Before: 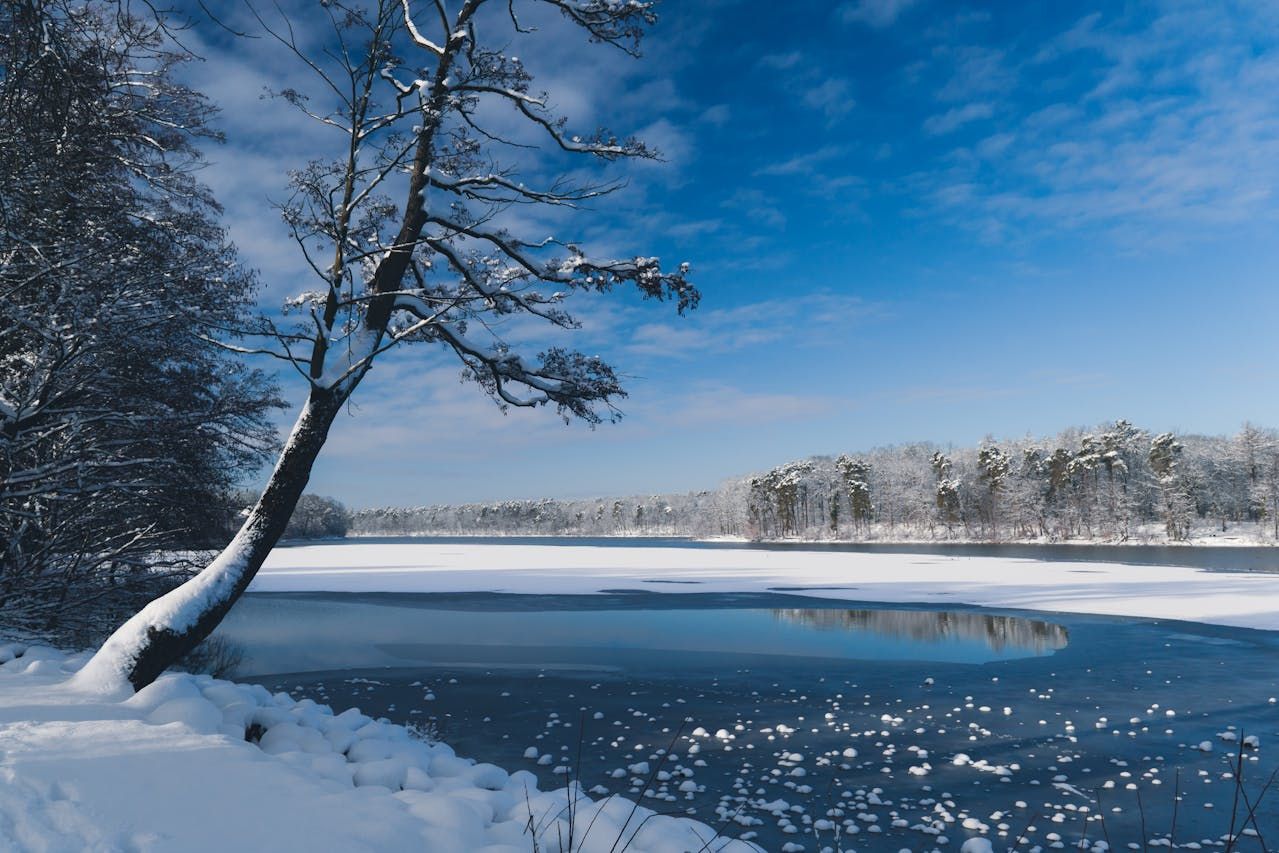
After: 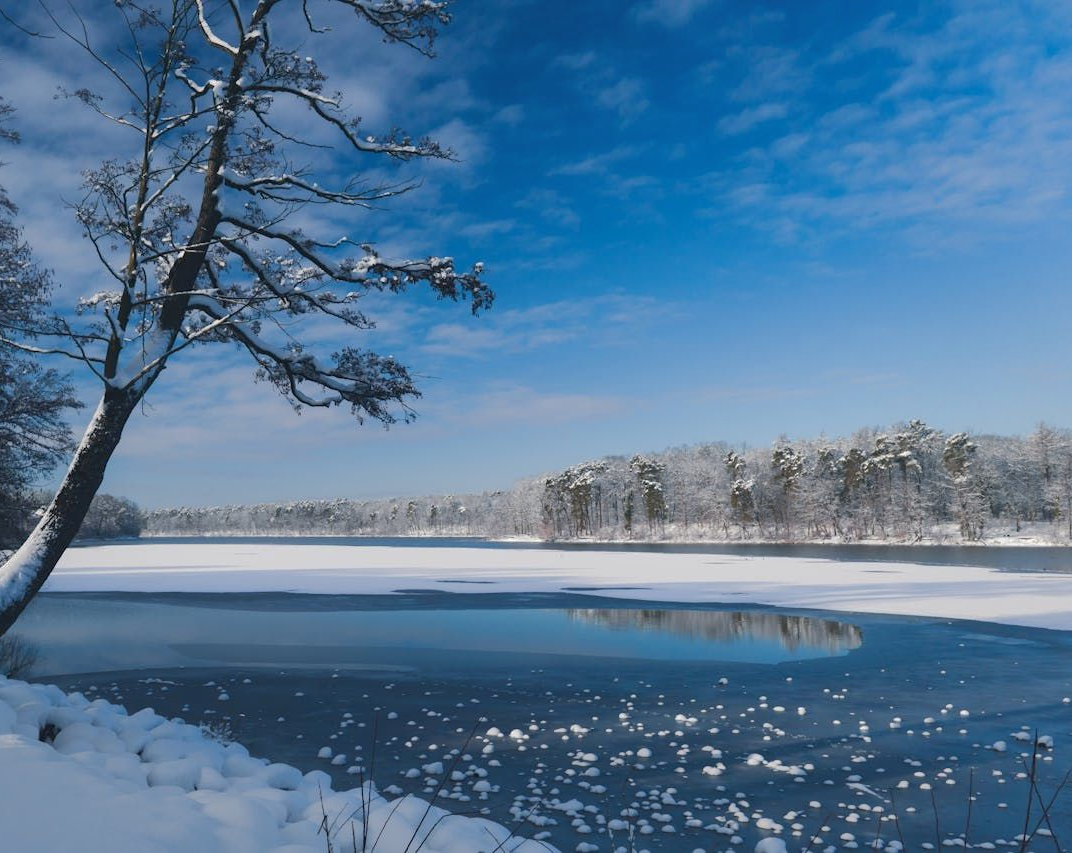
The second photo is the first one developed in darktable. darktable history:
shadows and highlights: shadows 40, highlights -60
crop: left 16.145%
bloom: size 16%, threshold 98%, strength 20%
